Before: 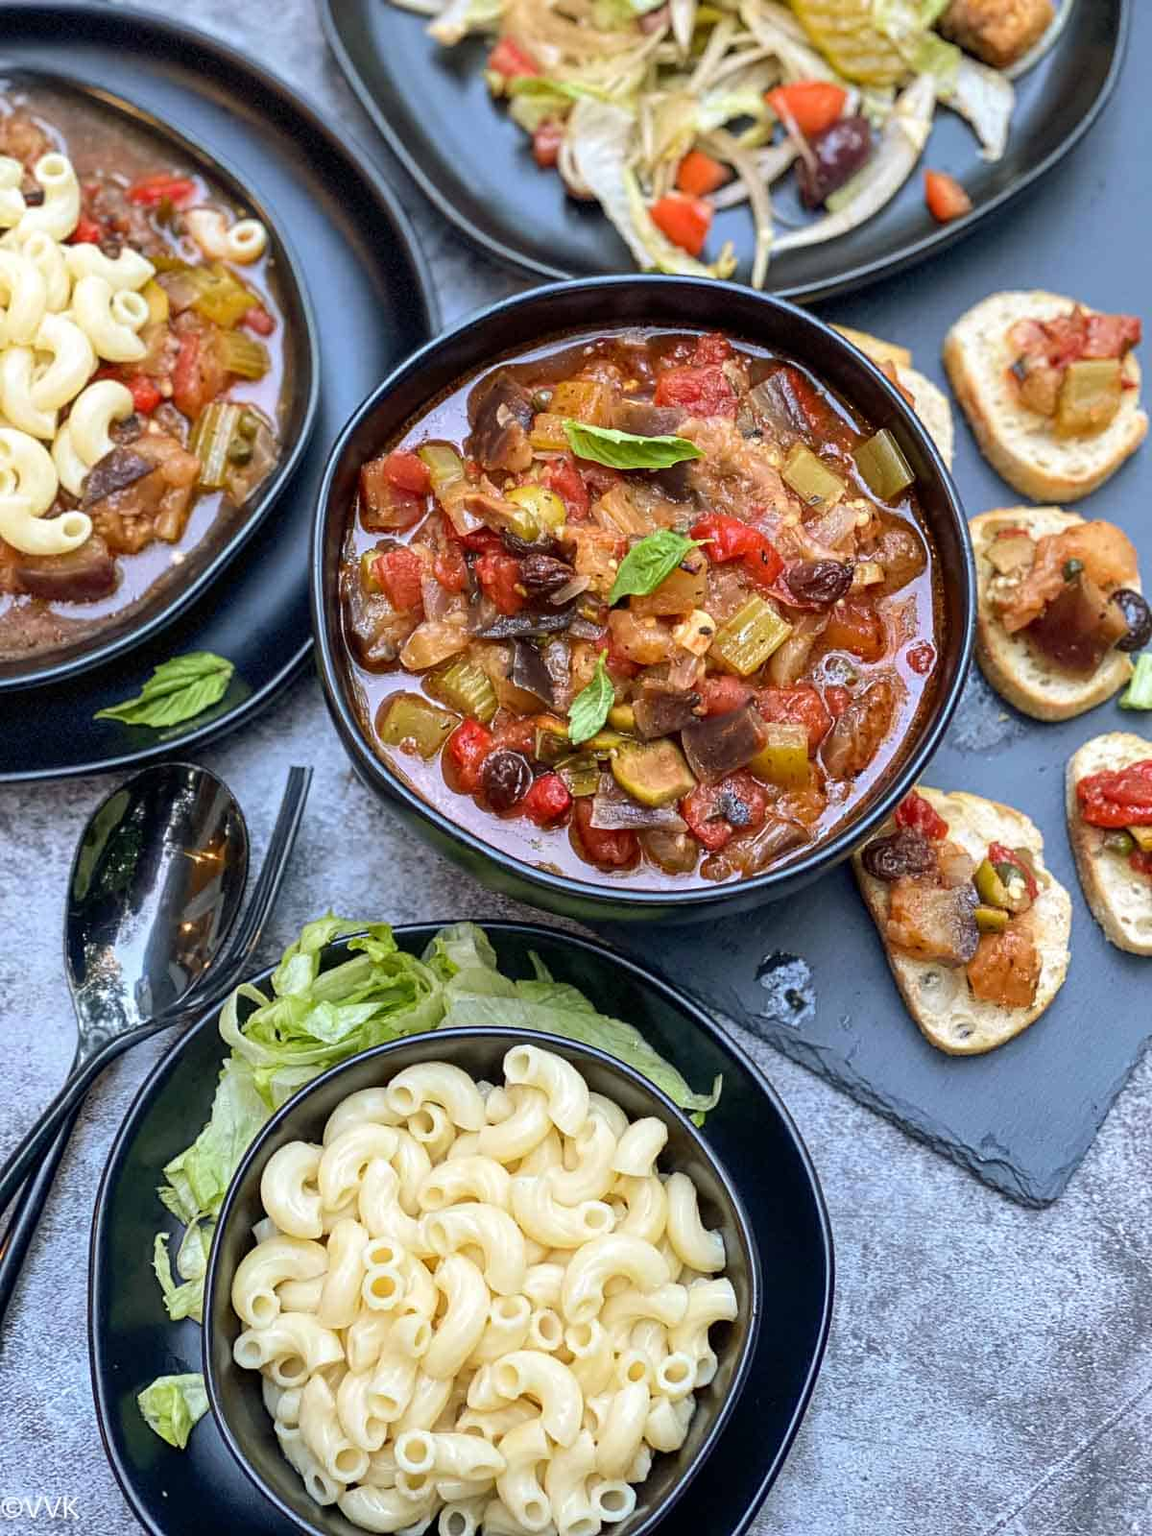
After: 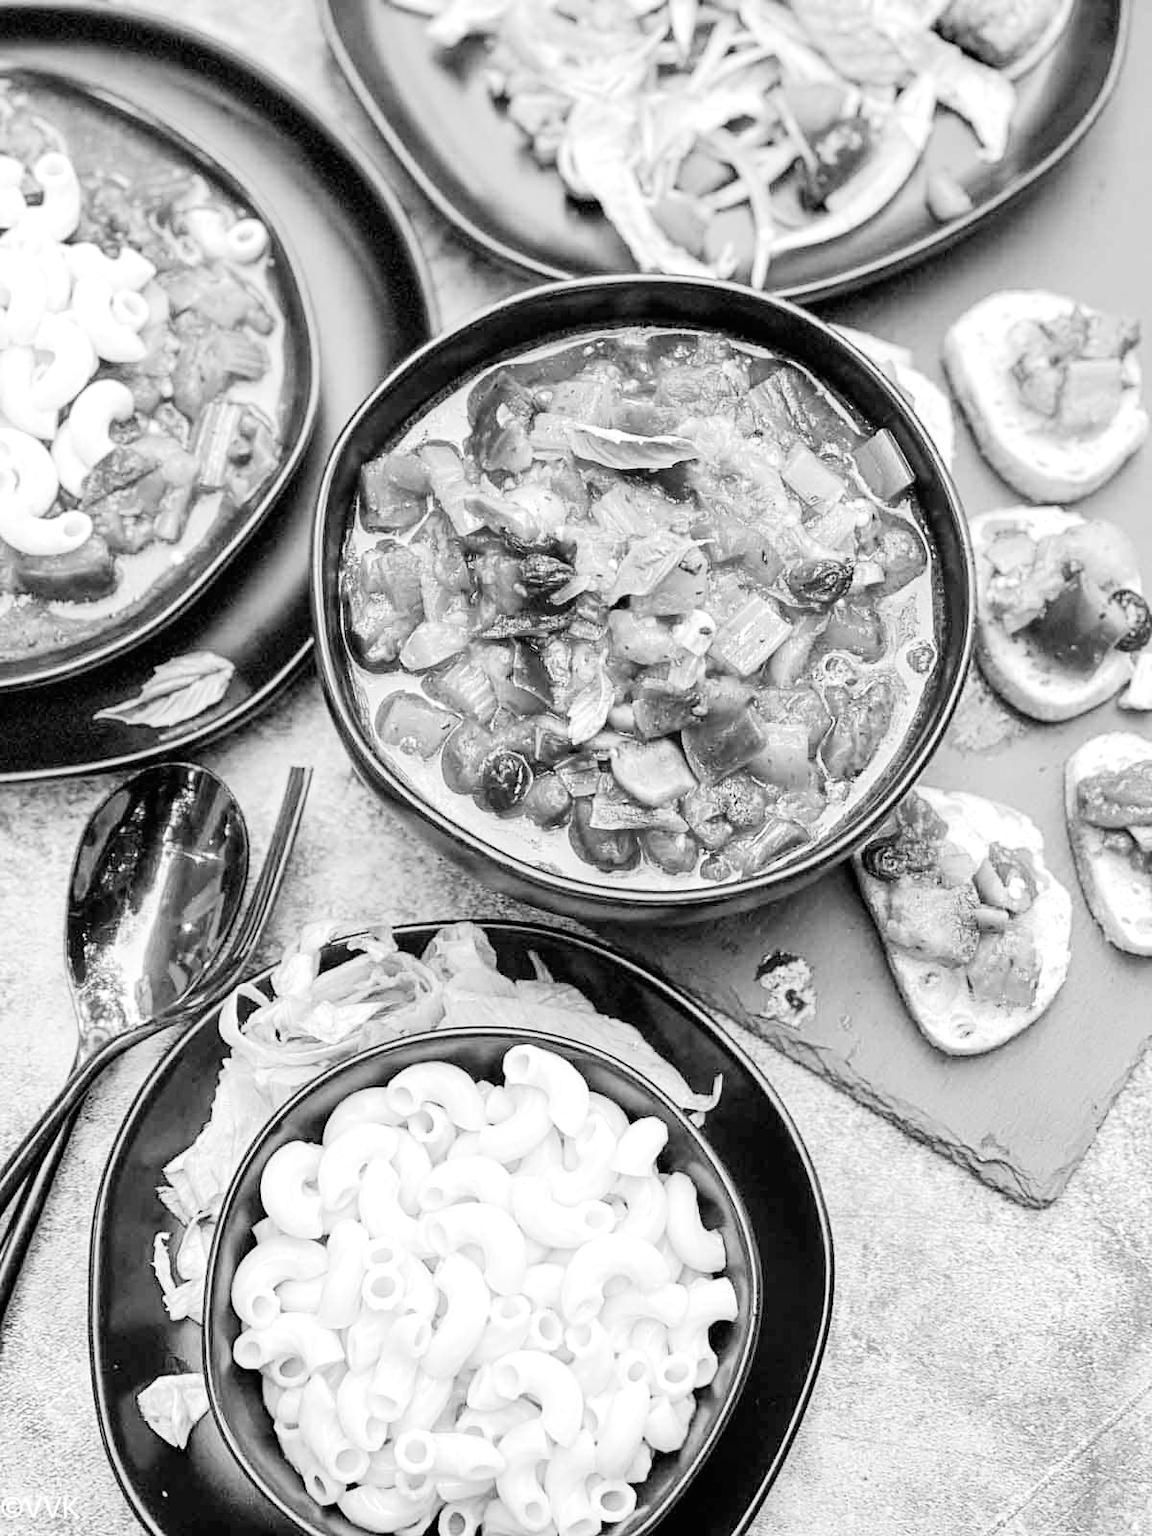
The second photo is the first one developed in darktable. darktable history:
color zones: curves: ch1 [(0, -0.394) (0.143, -0.394) (0.286, -0.394) (0.429, -0.392) (0.571, -0.391) (0.714, -0.391) (0.857, -0.391) (1, -0.394)]
tone curve: curves: ch0 [(0, 0) (0.048, 0.024) (0.099, 0.082) (0.227, 0.255) (0.407, 0.482) (0.543, 0.634) (0.719, 0.77) (0.837, 0.843) (1, 0.906)]; ch1 [(0, 0) (0.3, 0.268) (0.404, 0.374) (0.475, 0.463) (0.501, 0.499) (0.514, 0.502) (0.551, 0.541) (0.643, 0.648) (0.682, 0.674) (0.802, 0.812) (1, 1)]; ch2 [(0, 0) (0.259, 0.207) (0.323, 0.311) (0.364, 0.368) (0.442, 0.461) (0.498, 0.498) (0.531, 0.528) (0.581, 0.602) (0.629, 0.659) (0.768, 0.728) (1, 1)], color space Lab, independent channels, preserve colors none
color calibration: illuminant as shot in camera, x 0.358, y 0.373, temperature 4628.91 K
exposure: black level correction 0, exposure 1.1 EV, compensate exposure bias true, compensate highlight preservation false
